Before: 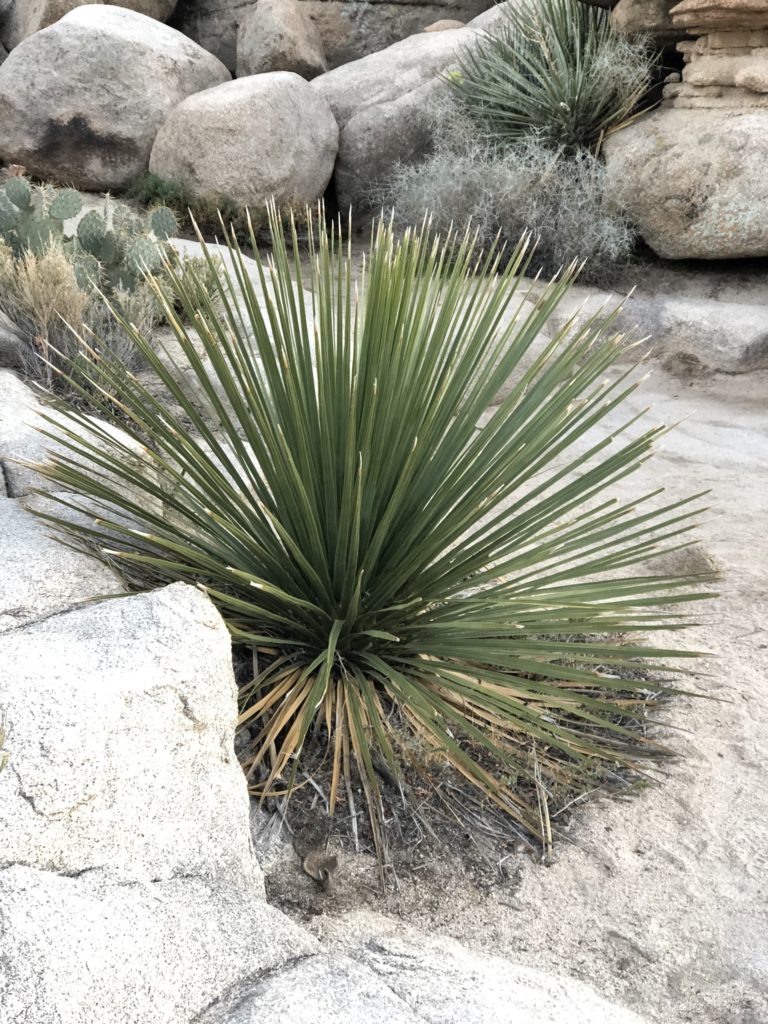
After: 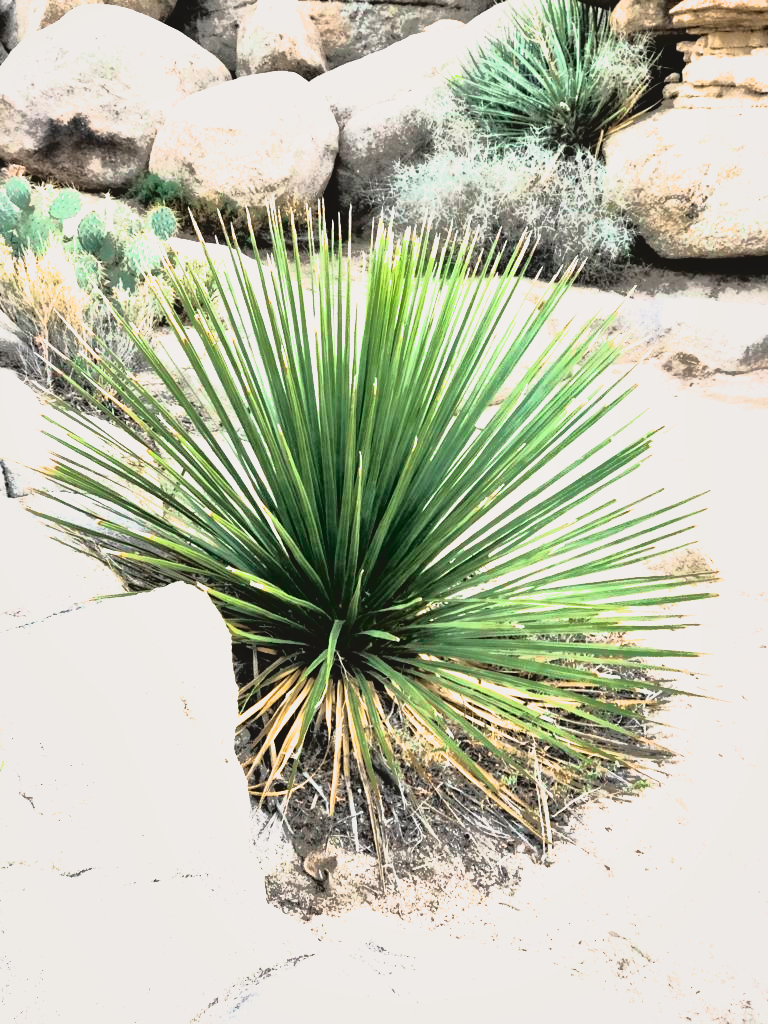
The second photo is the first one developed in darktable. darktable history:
shadows and highlights: shadows 40, highlights -60
tone equalizer: -8 EV -0.417 EV, -7 EV -0.389 EV, -6 EV -0.333 EV, -5 EV -0.222 EV, -3 EV 0.222 EV, -2 EV 0.333 EV, -1 EV 0.389 EV, +0 EV 0.417 EV, edges refinement/feathering 500, mask exposure compensation -1.57 EV, preserve details no
filmic rgb: white relative exposure 2.34 EV, hardness 6.59
exposure: exposure 0.77 EV, compensate highlight preservation false
tone curve: curves: ch0 [(0, 0.049) (0.113, 0.084) (0.285, 0.301) (0.673, 0.796) (0.845, 0.932) (0.994, 0.971)]; ch1 [(0, 0) (0.456, 0.424) (0.498, 0.5) (0.57, 0.557) (0.631, 0.635) (1, 1)]; ch2 [(0, 0) (0.395, 0.398) (0.44, 0.456) (0.502, 0.507) (0.55, 0.559) (0.67, 0.702) (1, 1)], color space Lab, independent channels, preserve colors none
